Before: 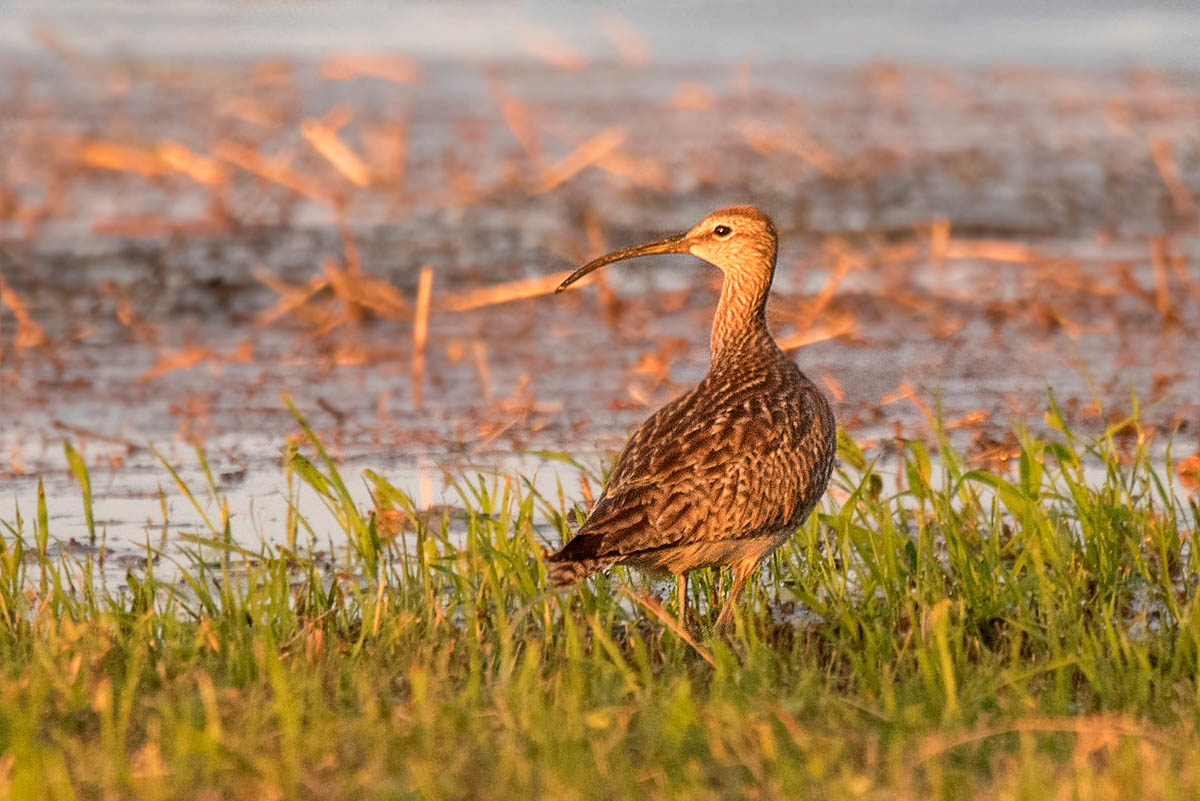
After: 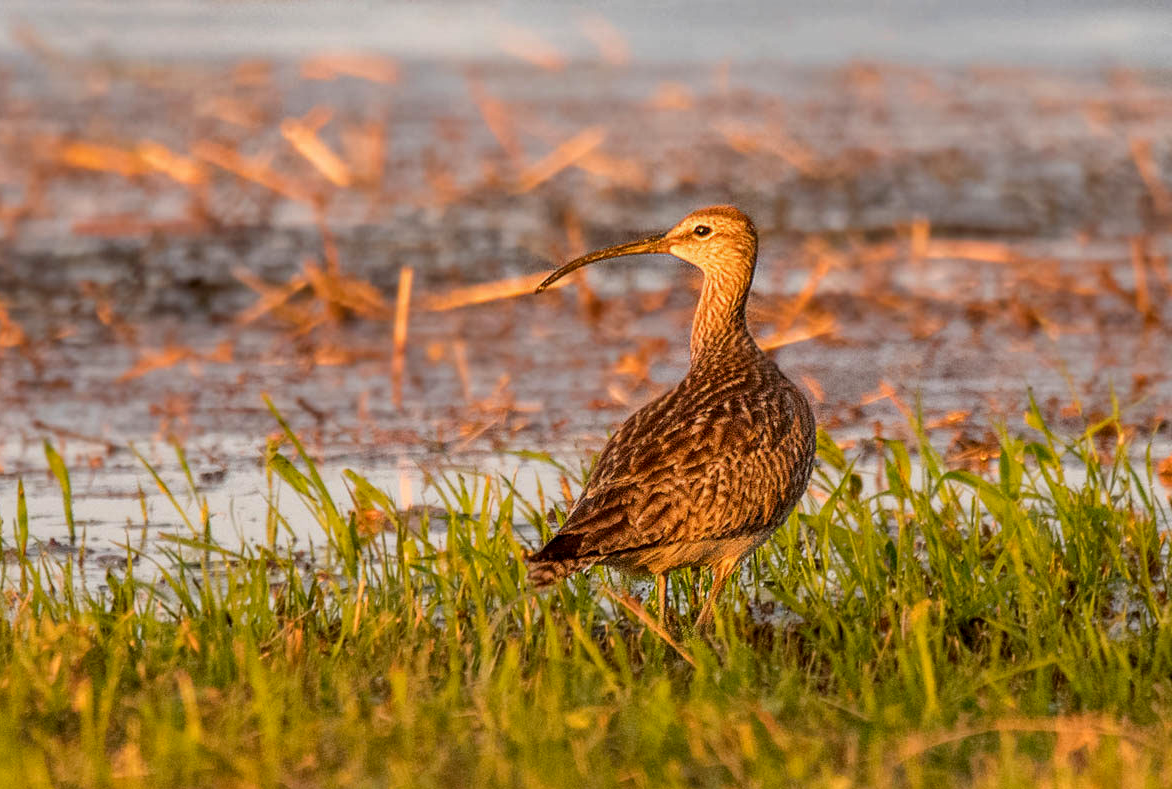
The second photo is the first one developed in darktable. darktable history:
exposure: exposure -0.174 EV, compensate highlight preservation false
local contrast: on, module defaults
crop and rotate: left 1.731%, right 0.576%, bottom 1.403%
color balance rgb: perceptual saturation grading › global saturation 12.216%
